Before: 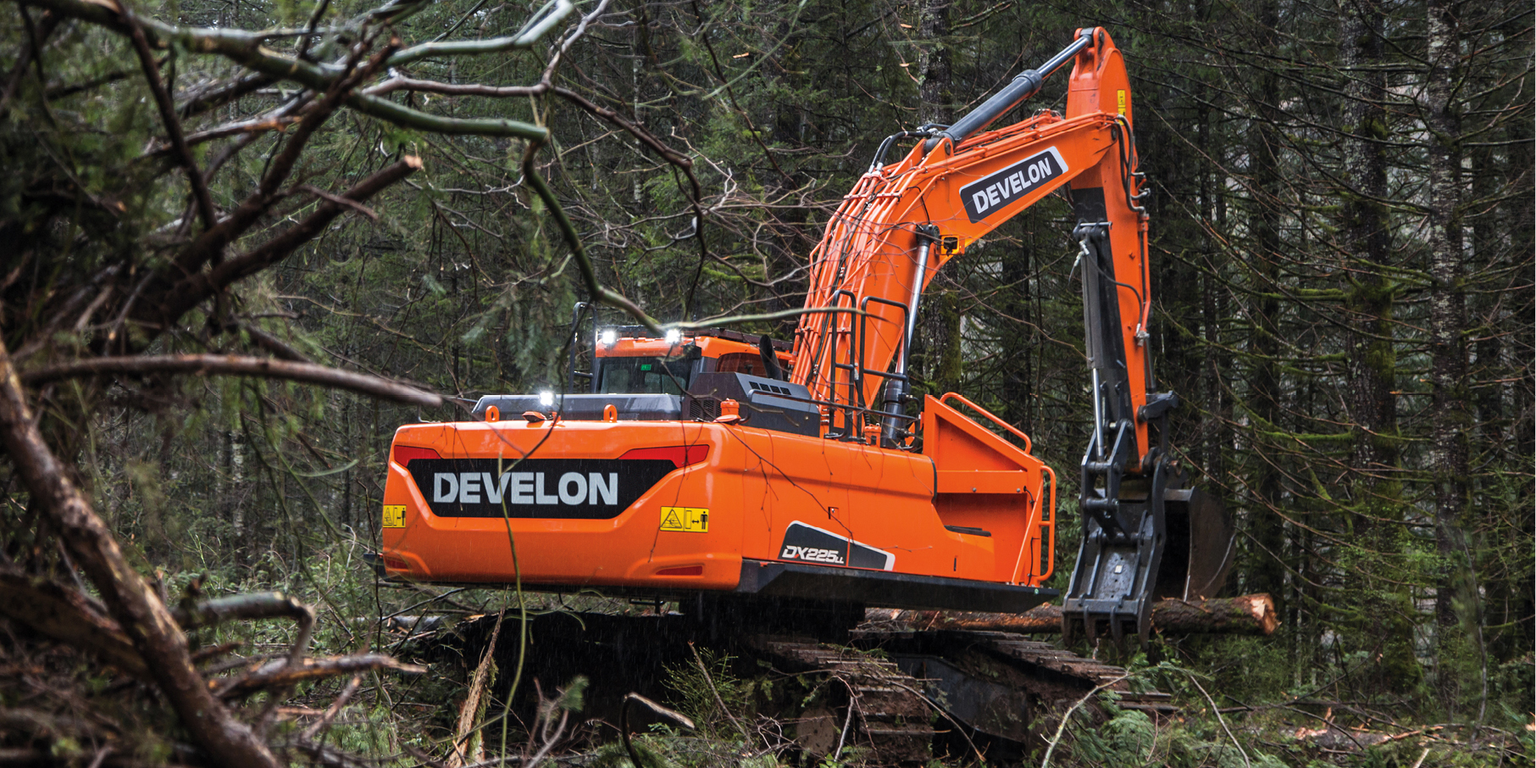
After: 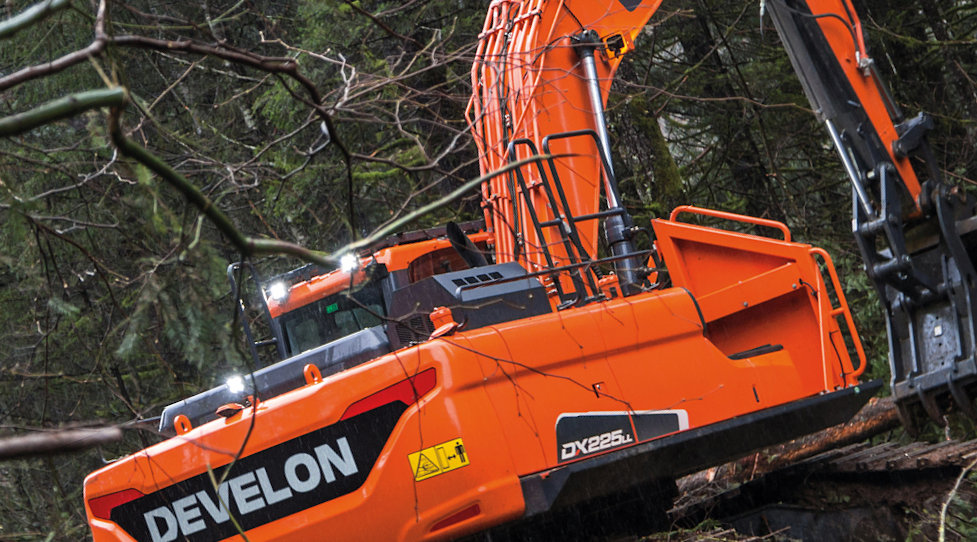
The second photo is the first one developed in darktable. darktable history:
base curve: curves: ch0 [(0, 0) (0.303, 0.277) (1, 1)], preserve colors none
crop and rotate: angle 20.98°, left 6.918%, right 4.15%, bottom 1.161%
tone equalizer: mask exposure compensation -0.492 EV
